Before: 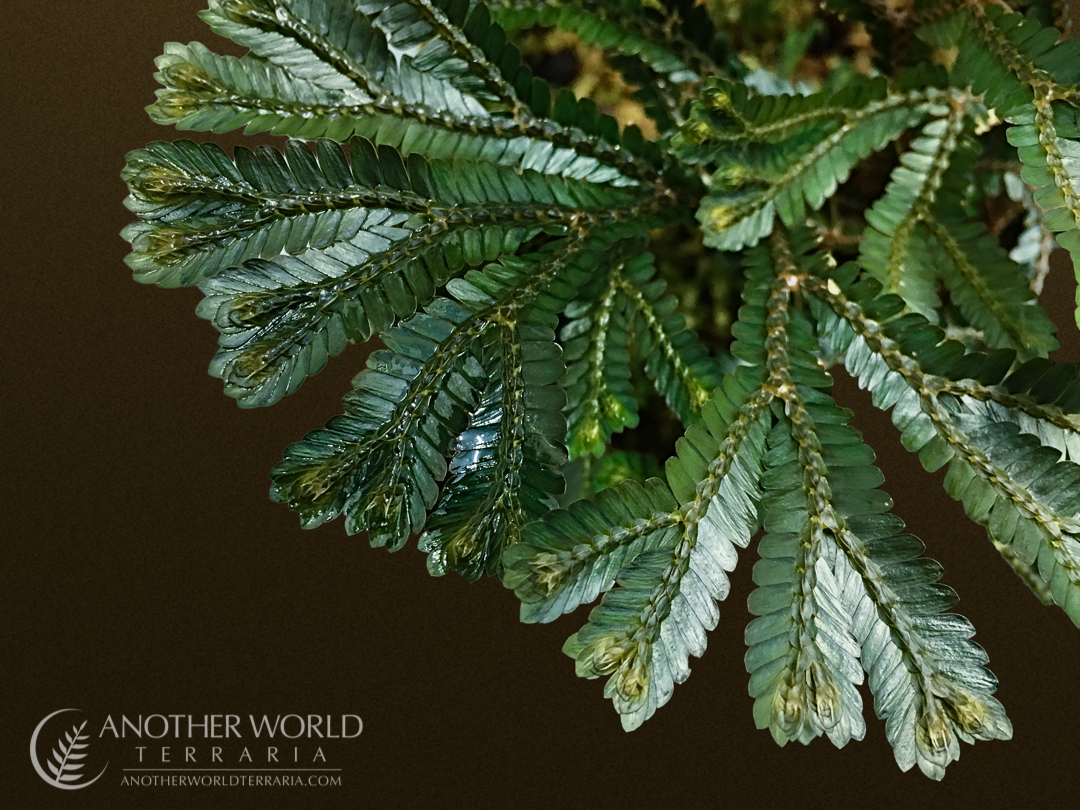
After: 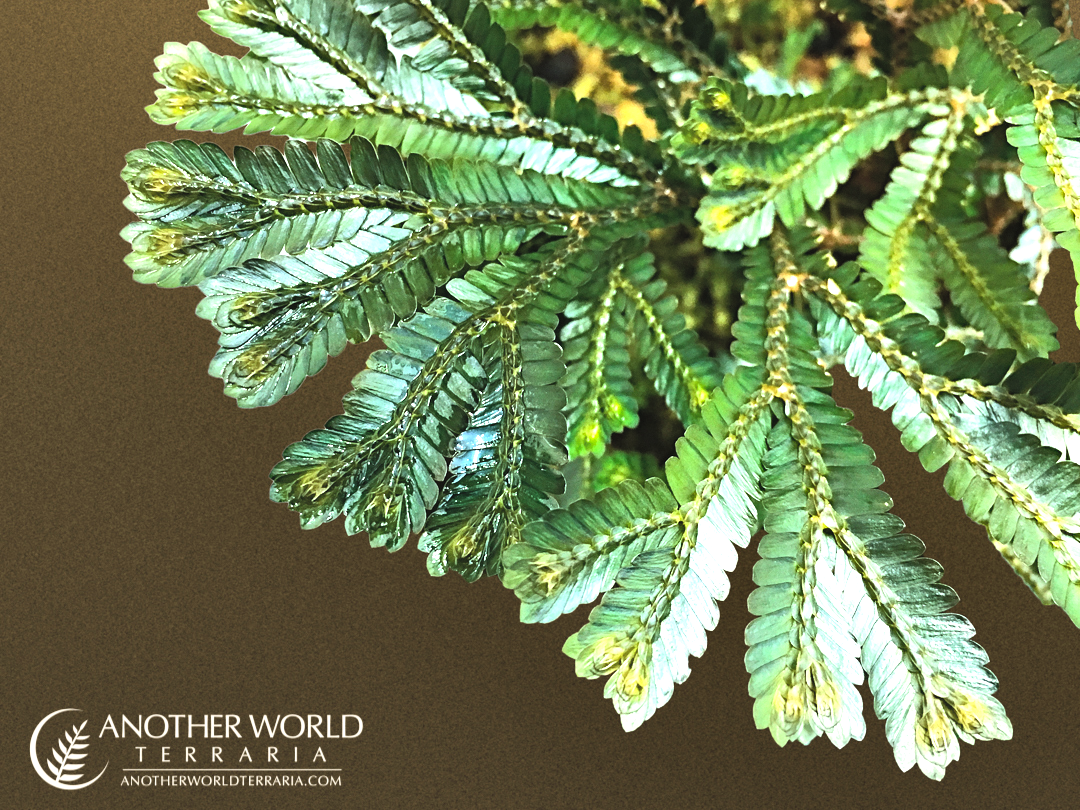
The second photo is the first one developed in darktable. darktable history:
shadows and highlights: soften with gaussian
contrast brightness saturation: contrast 0.099, brightness 0.292, saturation 0.15
tone equalizer: -8 EV -0.763 EV, -7 EV -0.718 EV, -6 EV -0.601 EV, -5 EV -0.363 EV, -3 EV 0.38 EV, -2 EV 0.6 EV, -1 EV 0.676 EV, +0 EV 0.747 EV, edges refinement/feathering 500, mask exposure compensation -1.57 EV, preserve details no
exposure: black level correction 0, exposure 1.2 EV, compensate exposure bias true, compensate highlight preservation false
